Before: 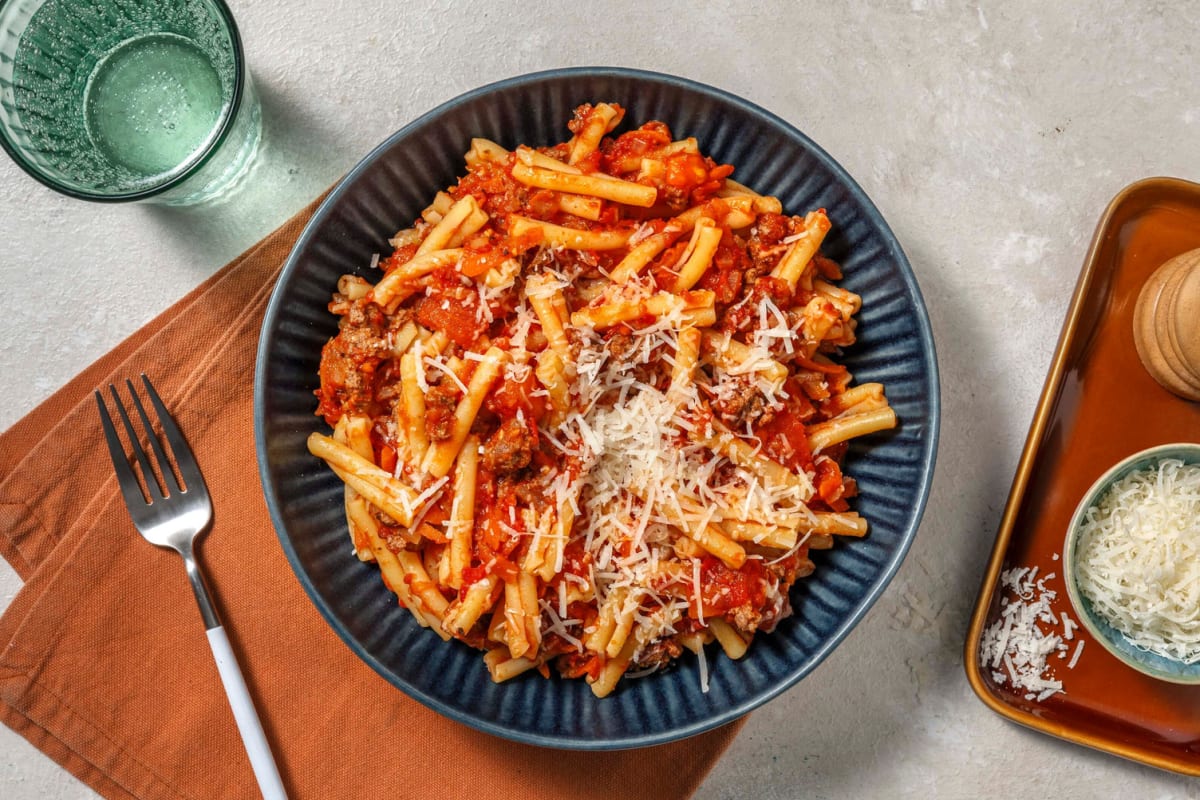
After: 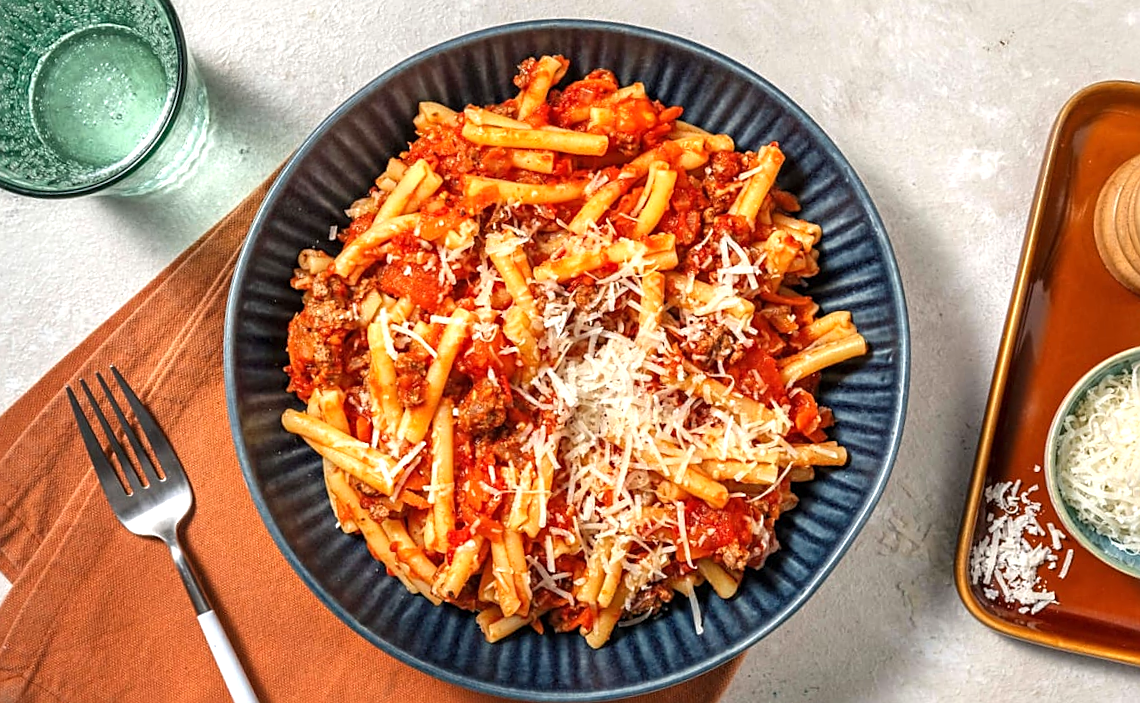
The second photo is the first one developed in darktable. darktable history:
rotate and perspective: rotation -5°, crop left 0.05, crop right 0.952, crop top 0.11, crop bottom 0.89
sharpen: on, module defaults
exposure: exposure 0.507 EV, compensate highlight preservation false
